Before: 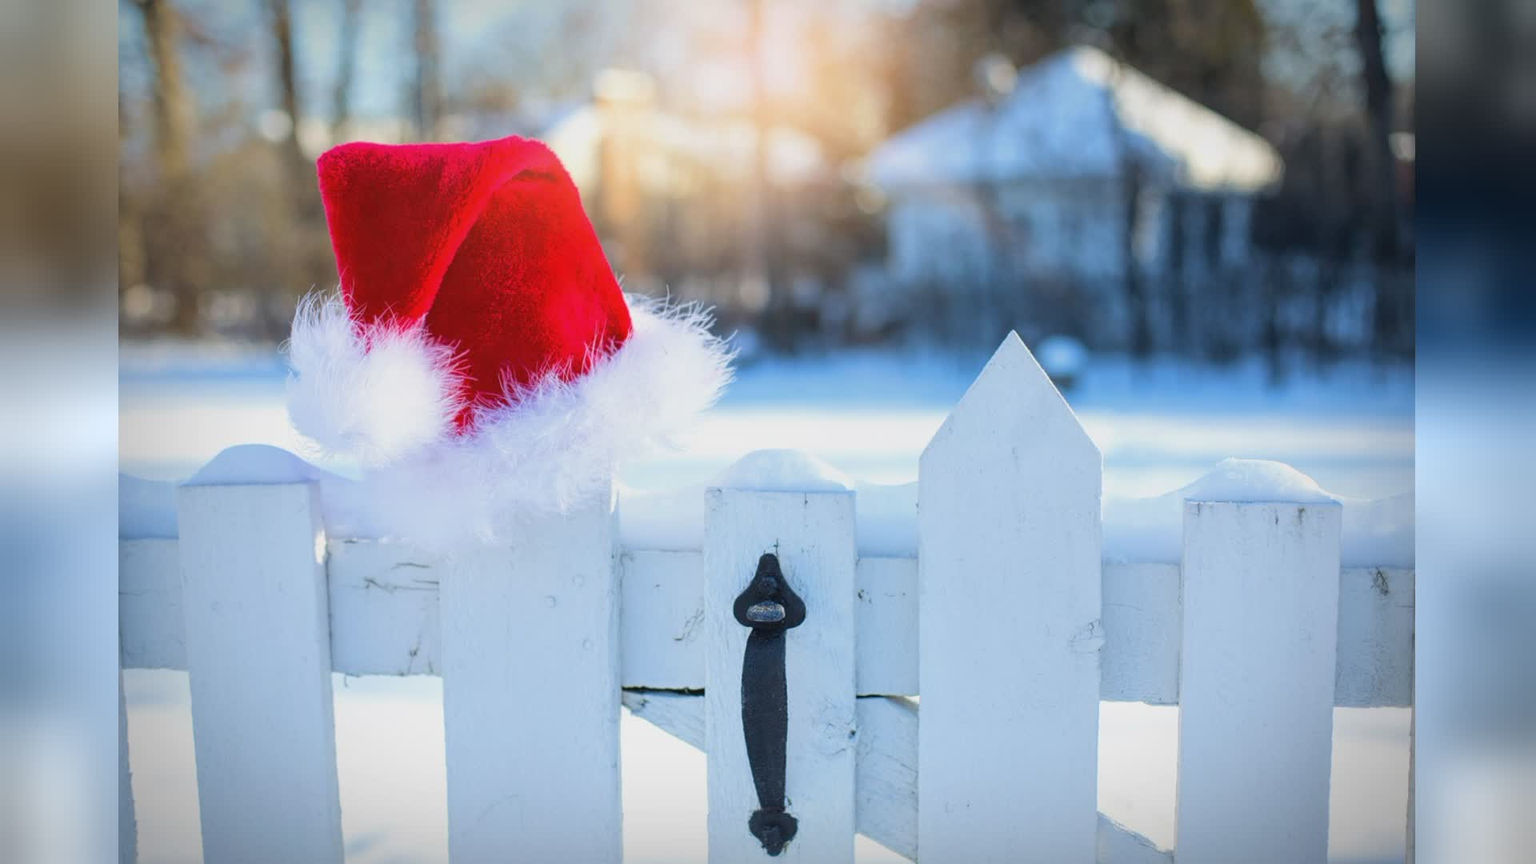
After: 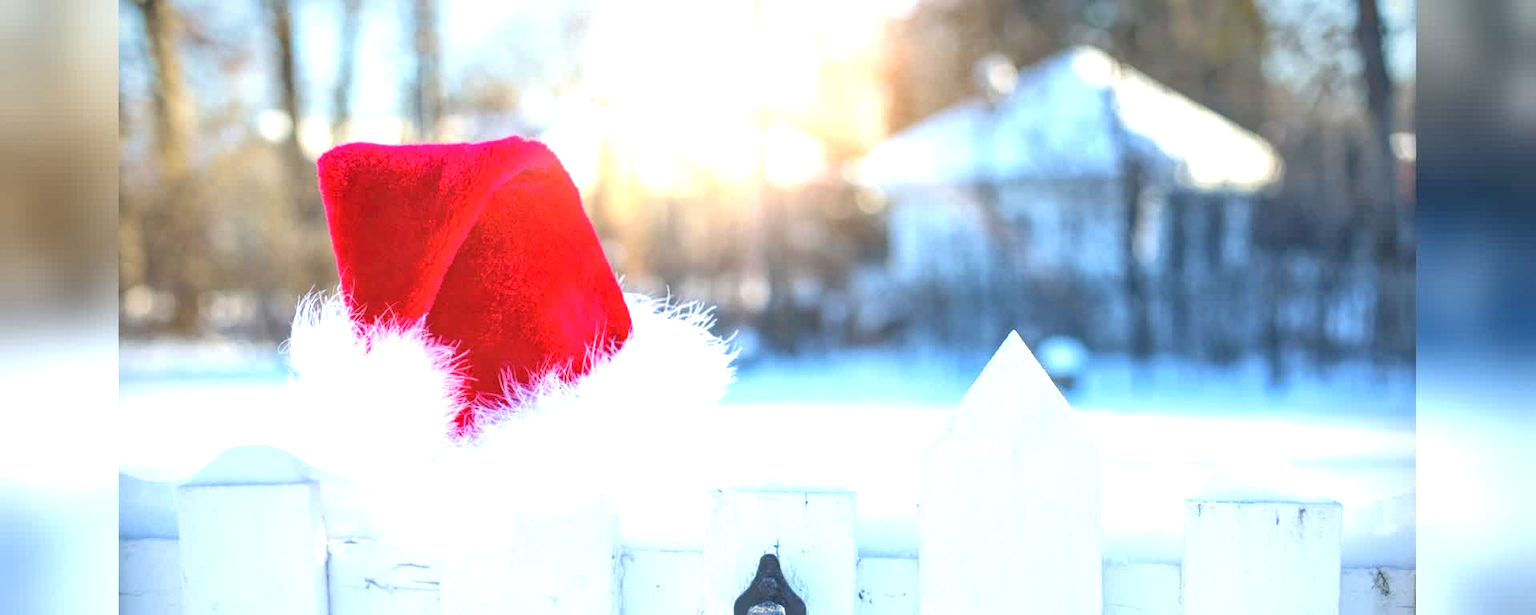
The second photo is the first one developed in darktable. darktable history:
local contrast: on, module defaults
tone equalizer: -7 EV 0.159 EV, -6 EV 0.565 EV, -5 EV 1.16 EV, -4 EV 1.33 EV, -3 EV 1.17 EV, -2 EV 0.6 EV, -1 EV 0.151 EV
crop: right 0.001%, bottom 28.728%
exposure: black level correction 0, exposure 1.096 EV, compensate highlight preservation false
